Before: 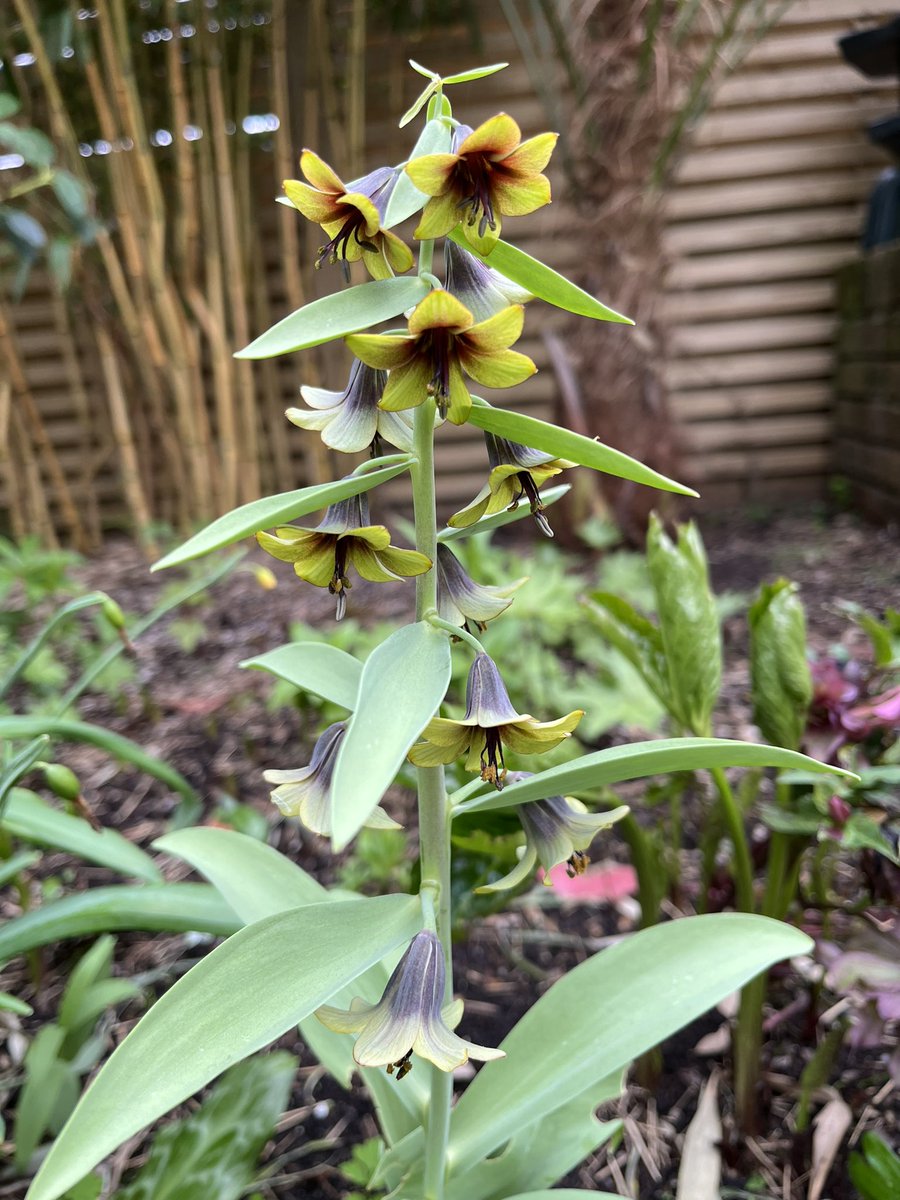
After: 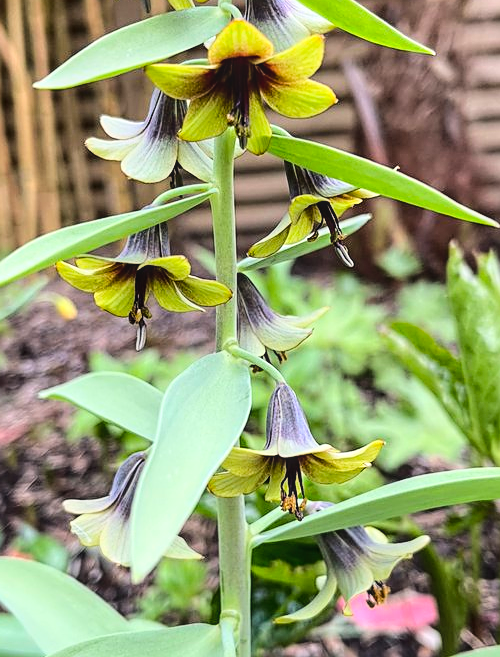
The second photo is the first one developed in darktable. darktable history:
sharpen: on, module defaults
crop and rotate: left 22.296%, top 22.547%, right 22.144%, bottom 22.694%
base curve: curves: ch0 [(0, 0) (0.036, 0.025) (0.121, 0.166) (0.206, 0.329) (0.605, 0.79) (1, 1)]
local contrast: detail 113%
